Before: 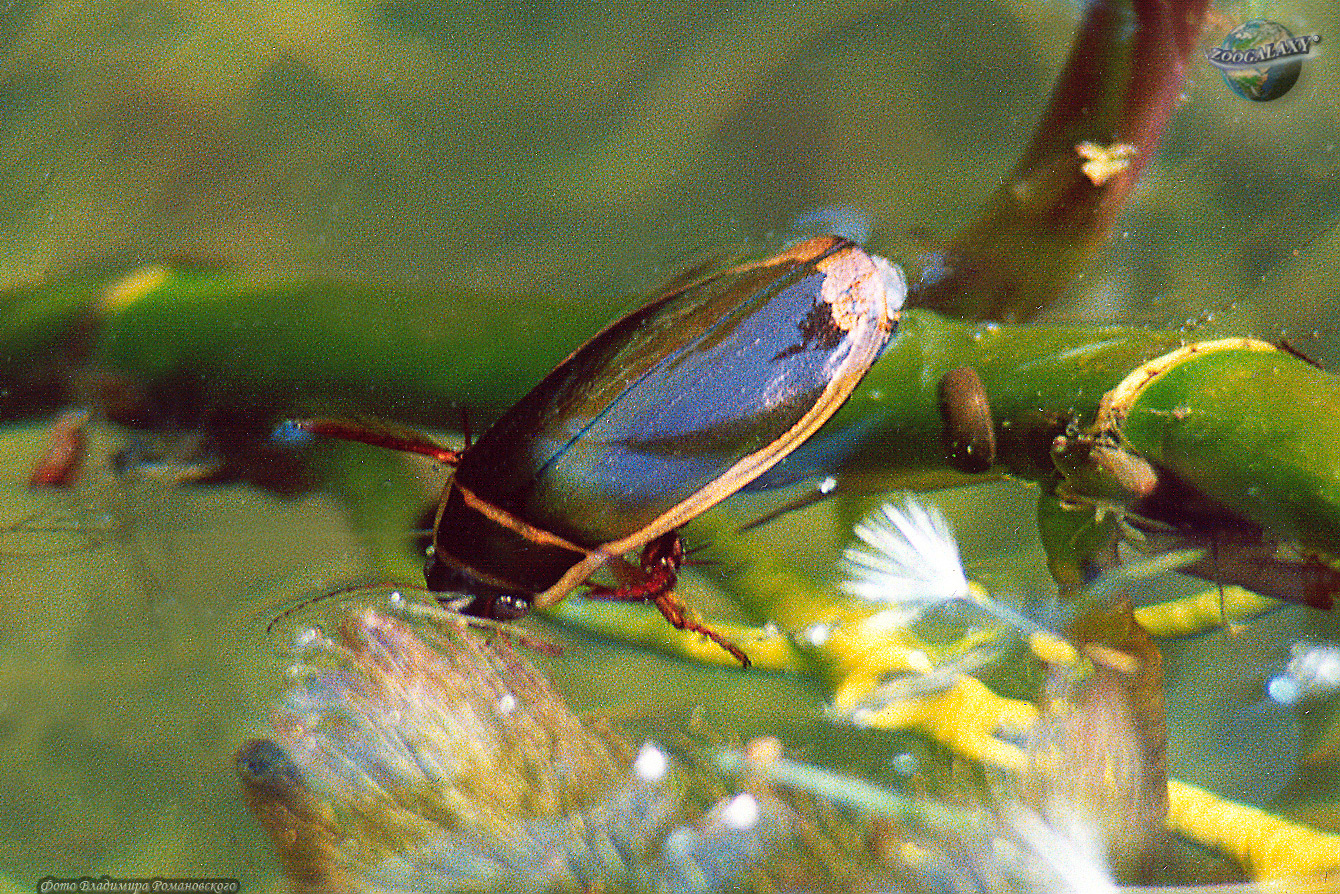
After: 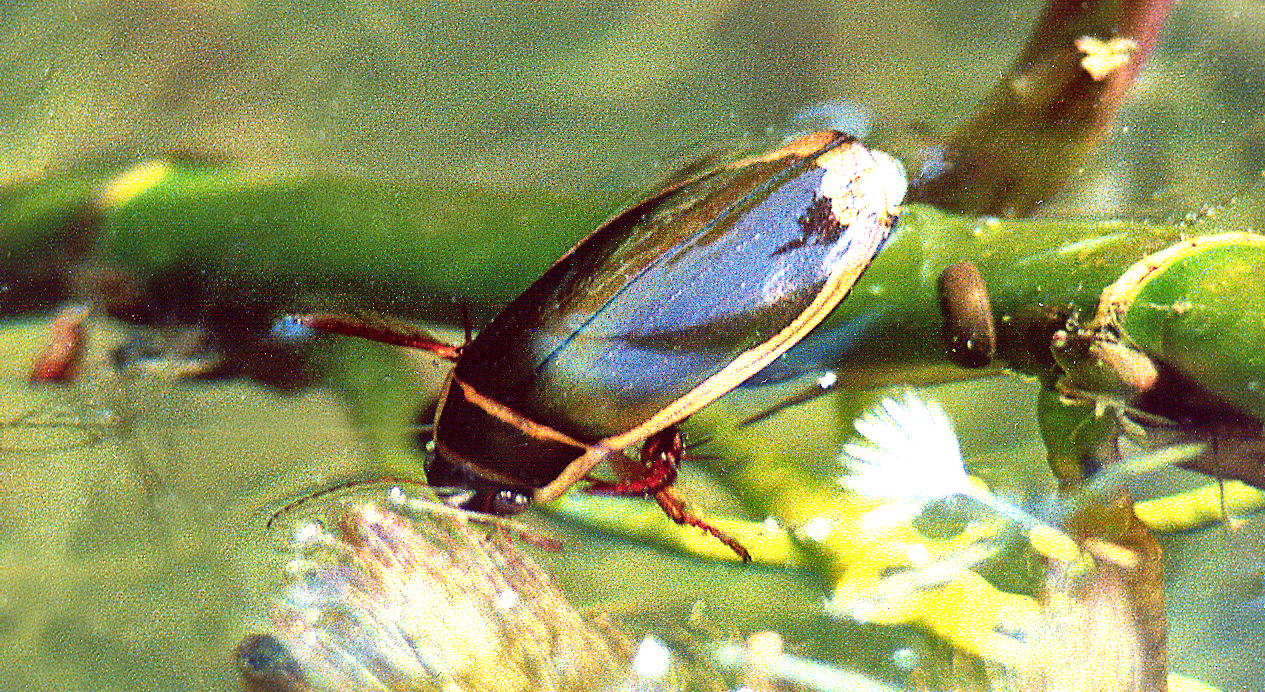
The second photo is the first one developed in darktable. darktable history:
local contrast: mode bilateral grid, contrast 21, coarseness 49, detail 178%, midtone range 0.2
crop and rotate: angle 0.04°, top 11.778%, right 5.455%, bottom 10.696%
exposure: black level correction 0, exposure 0.895 EV, compensate exposure bias true, compensate highlight preservation false
